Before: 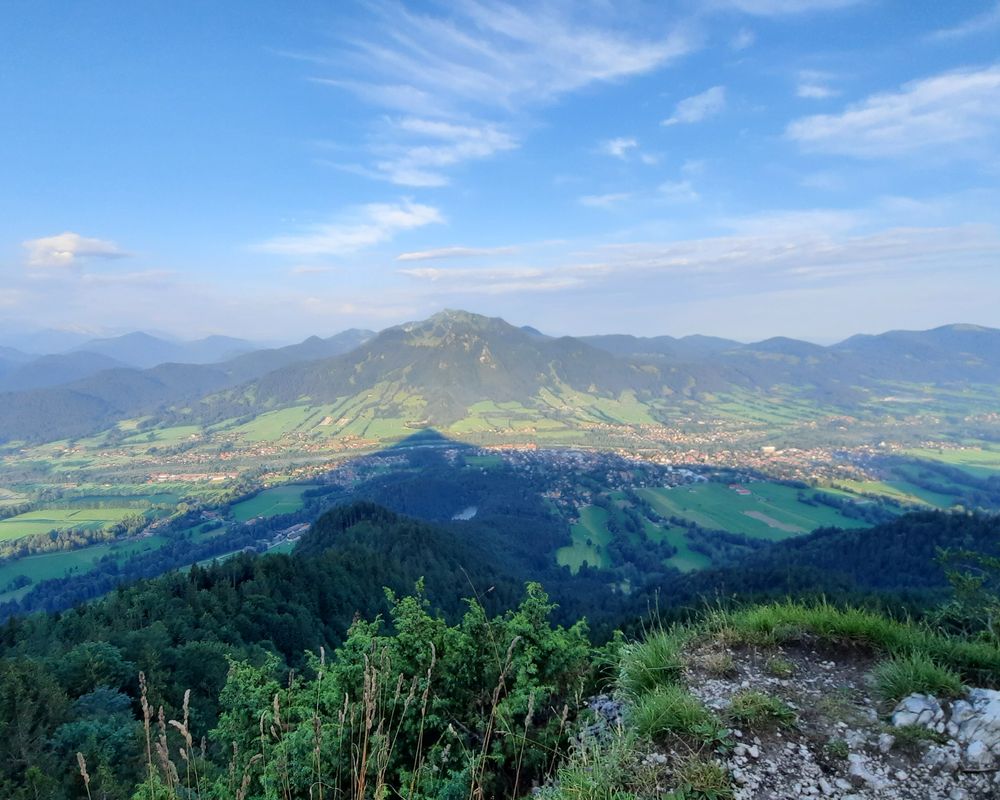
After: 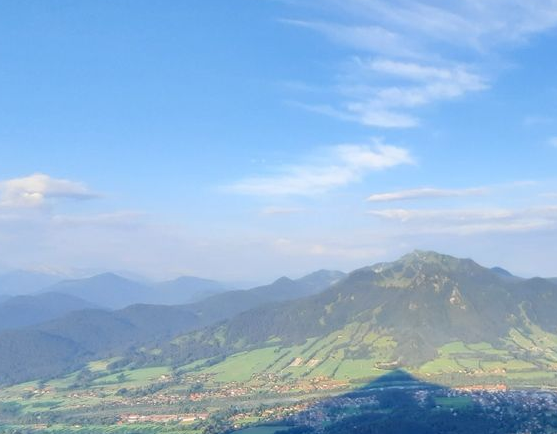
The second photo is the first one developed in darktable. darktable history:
crop and rotate: left 3.067%, top 7.607%, right 41.231%, bottom 38.08%
